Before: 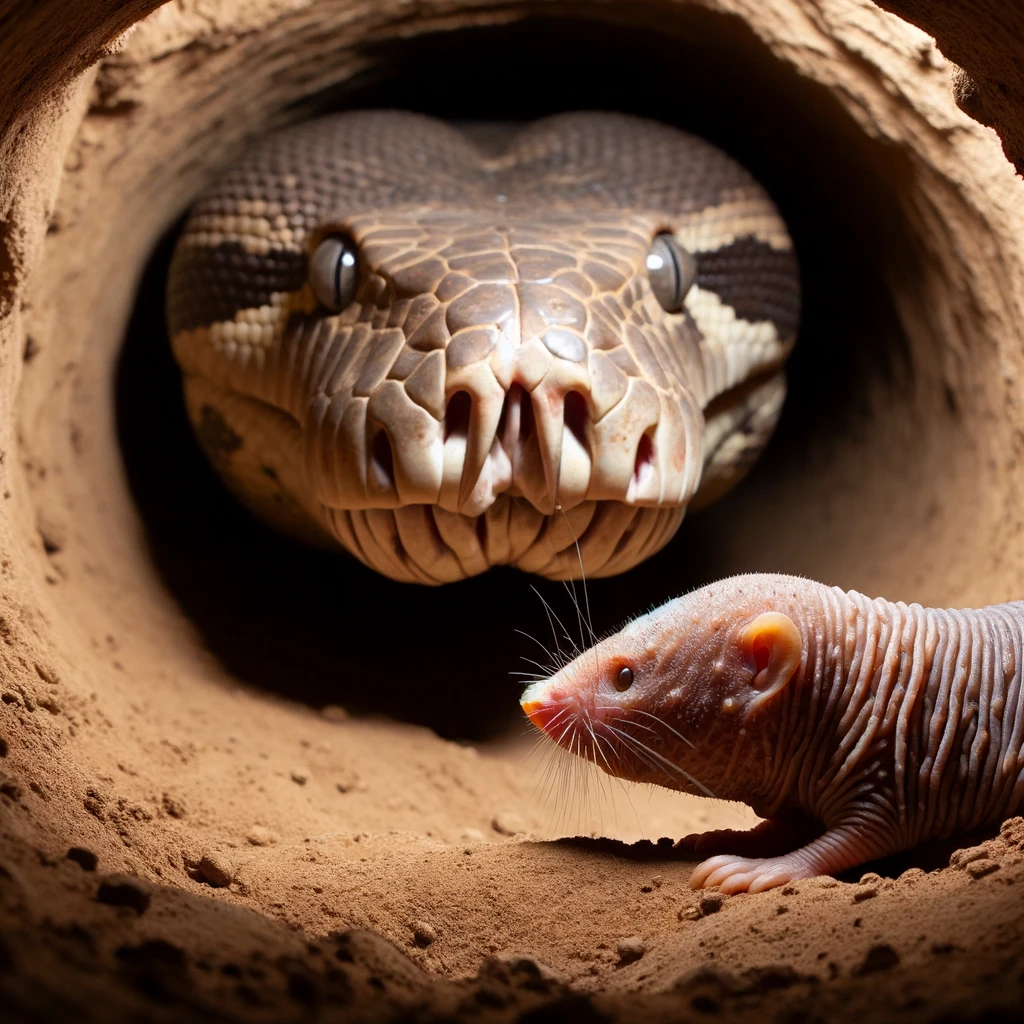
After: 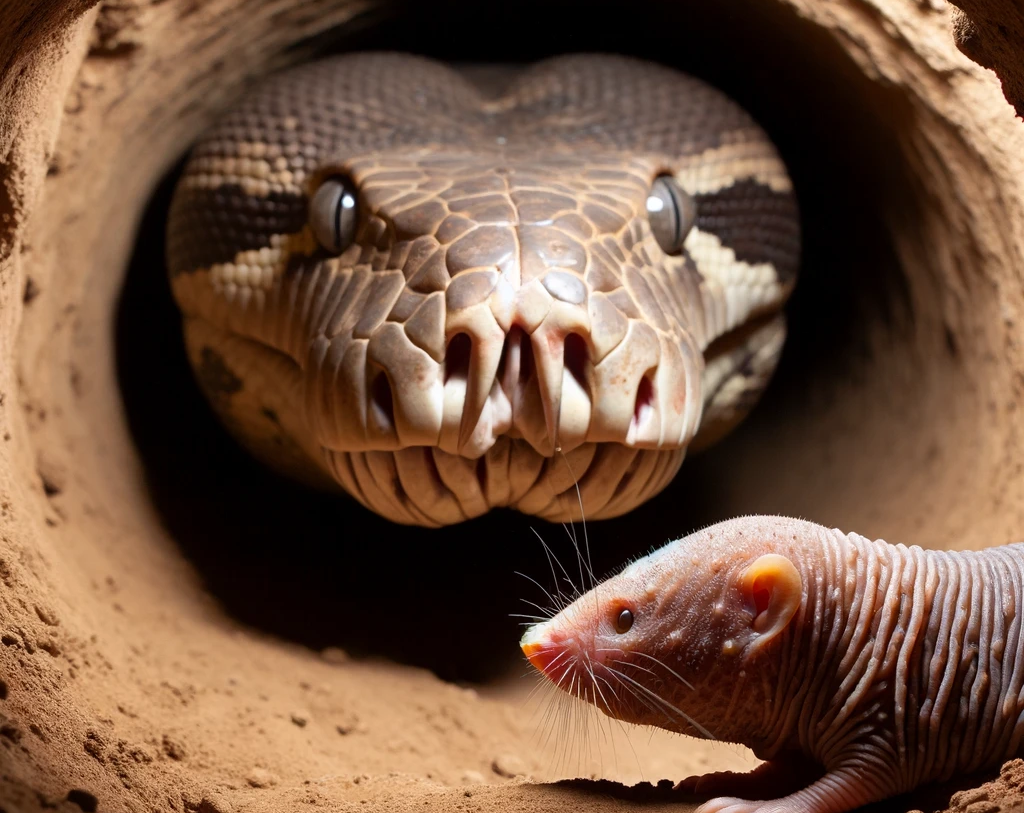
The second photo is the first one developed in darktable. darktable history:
crop and rotate: top 5.667%, bottom 14.937%
tone equalizer: on, module defaults
